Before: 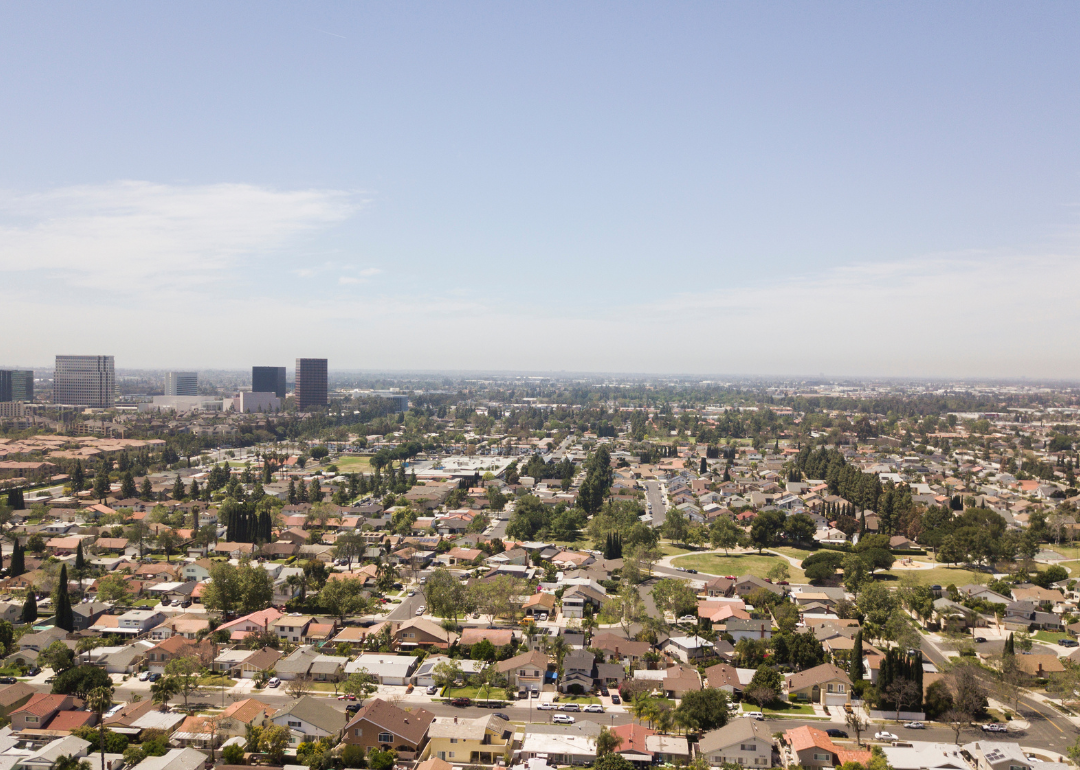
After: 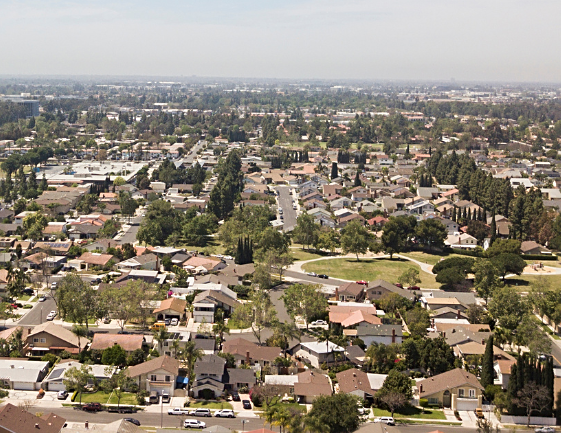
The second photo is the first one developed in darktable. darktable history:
crop: left 34.223%, top 38.349%, right 13.811%, bottom 5.362%
sharpen: amount 0.469
